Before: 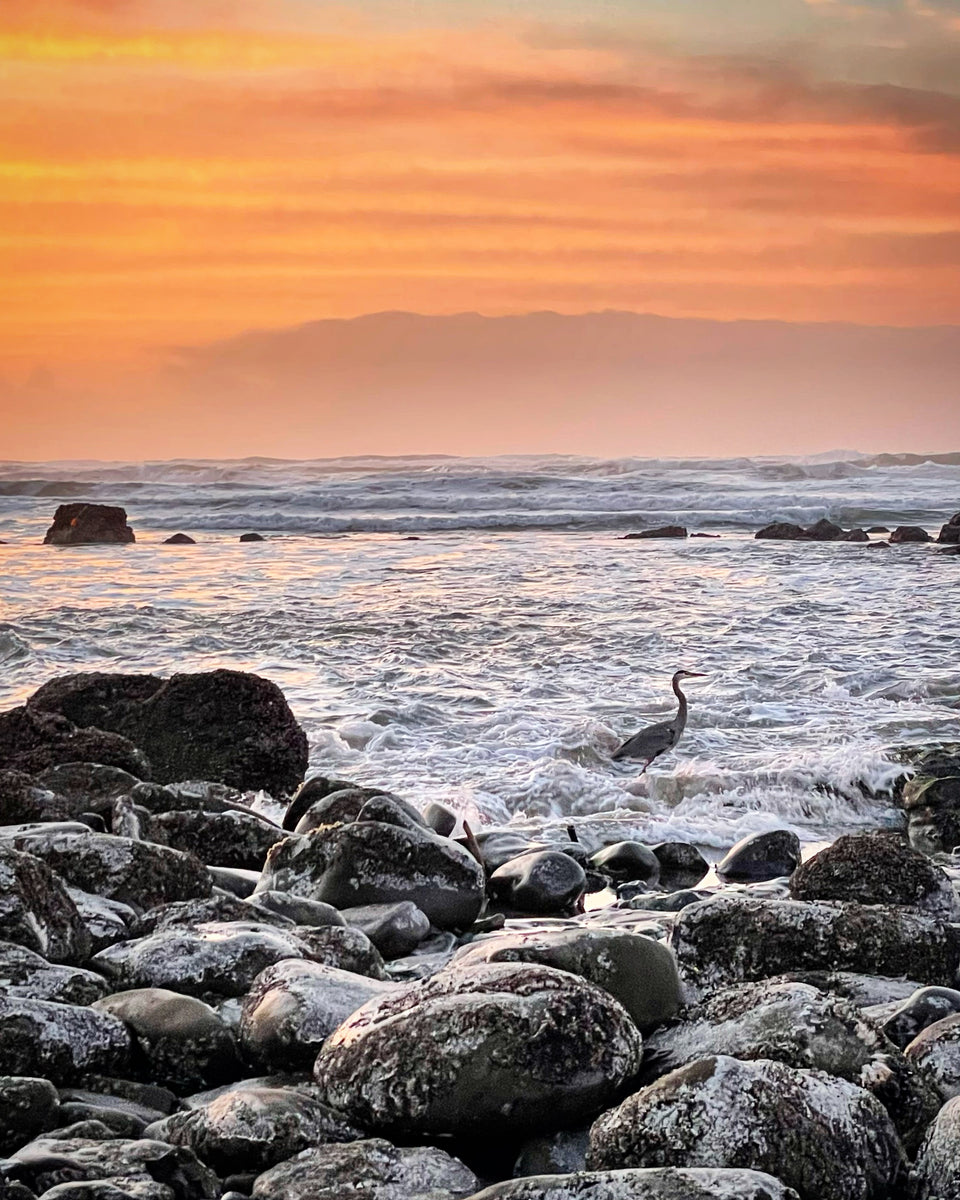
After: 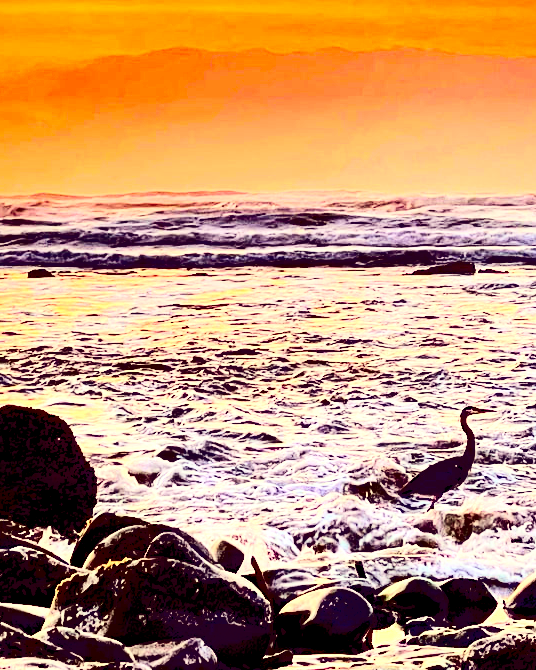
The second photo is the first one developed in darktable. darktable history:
contrast brightness saturation: contrast 0.77, brightness -1, saturation 1
color balance rgb: shadows lift › luminance -21.66%, shadows lift › chroma 8.98%, shadows lift › hue 283.37°, power › chroma 1.55%, power › hue 25.59°, highlights gain › luminance 6.08%, highlights gain › chroma 2.55%, highlights gain › hue 90°, global offset › luminance -0.87%, perceptual saturation grading › global saturation 27.49%, perceptual saturation grading › highlights -28.39%, perceptual saturation grading › mid-tones 15.22%, perceptual saturation grading › shadows 33.98%, perceptual brilliance grading › highlights 10%, perceptual brilliance grading › mid-tones 5%
crop and rotate: left 22.13%, top 22.054%, right 22.026%, bottom 22.102%
